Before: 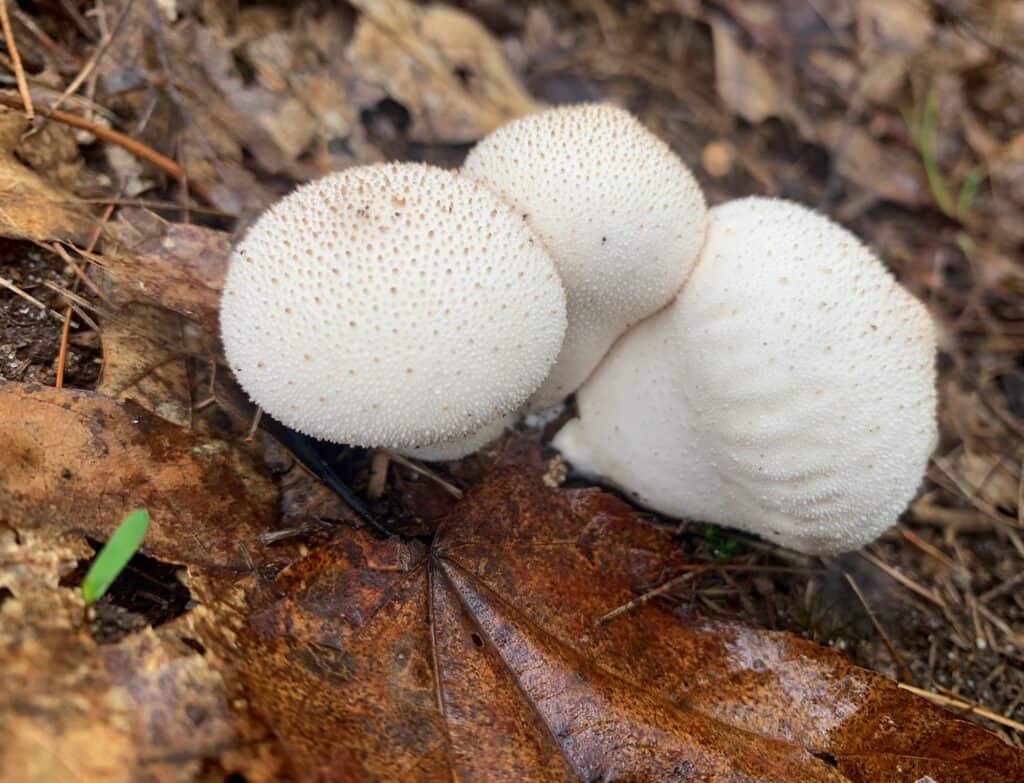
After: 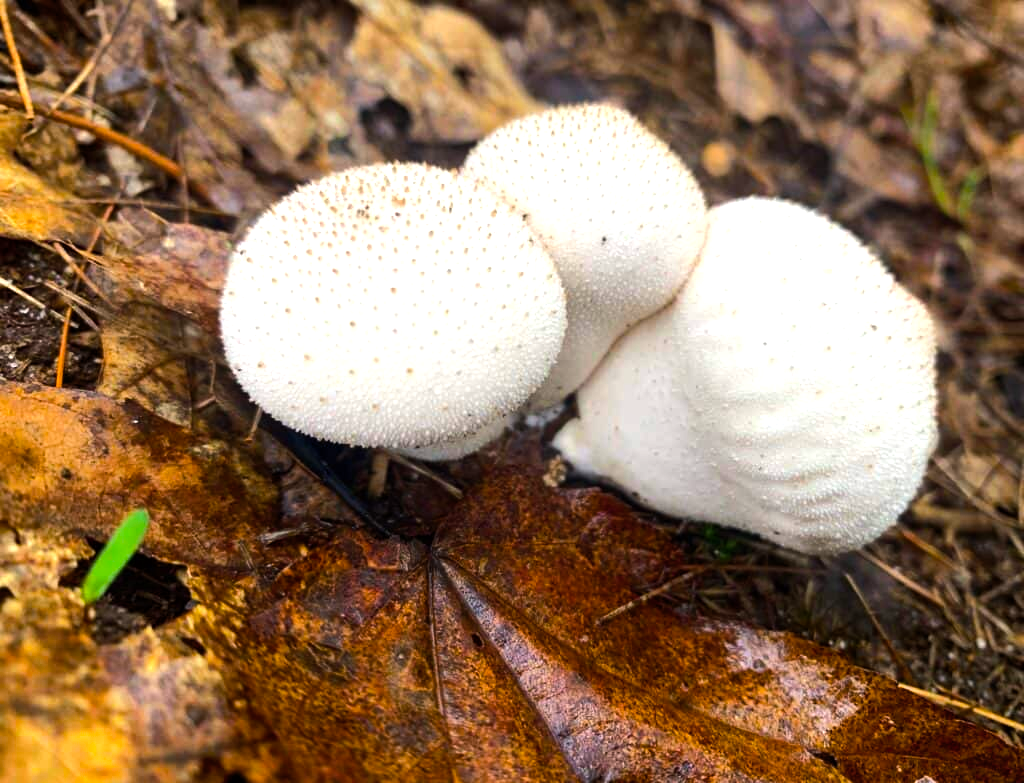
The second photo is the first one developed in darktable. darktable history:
tone equalizer: -8 EV -0.75 EV, -7 EV -0.7 EV, -6 EV -0.6 EV, -5 EV -0.4 EV, -3 EV 0.4 EV, -2 EV 0.6 EV, -1 EV 0.7 EV, +0 EV 0.75 EV, edges refinement/feathering 500, mask exposure compensation -1.57 EV, preserve details no
shadows and highlights: shadows 25, highlights -25
color balance rgb: linear chroma grading › global chroma 15%, perceptual saturation grading › global saturation 30%
